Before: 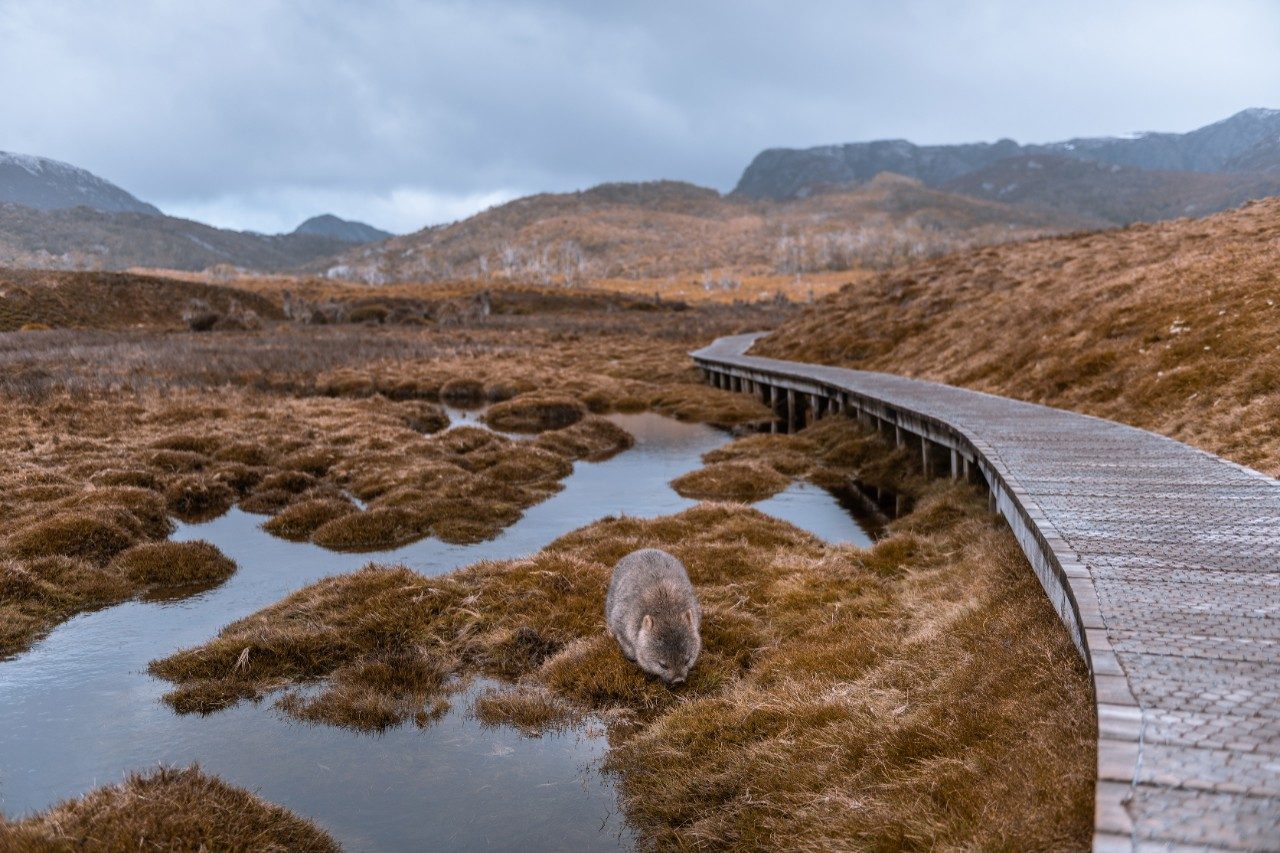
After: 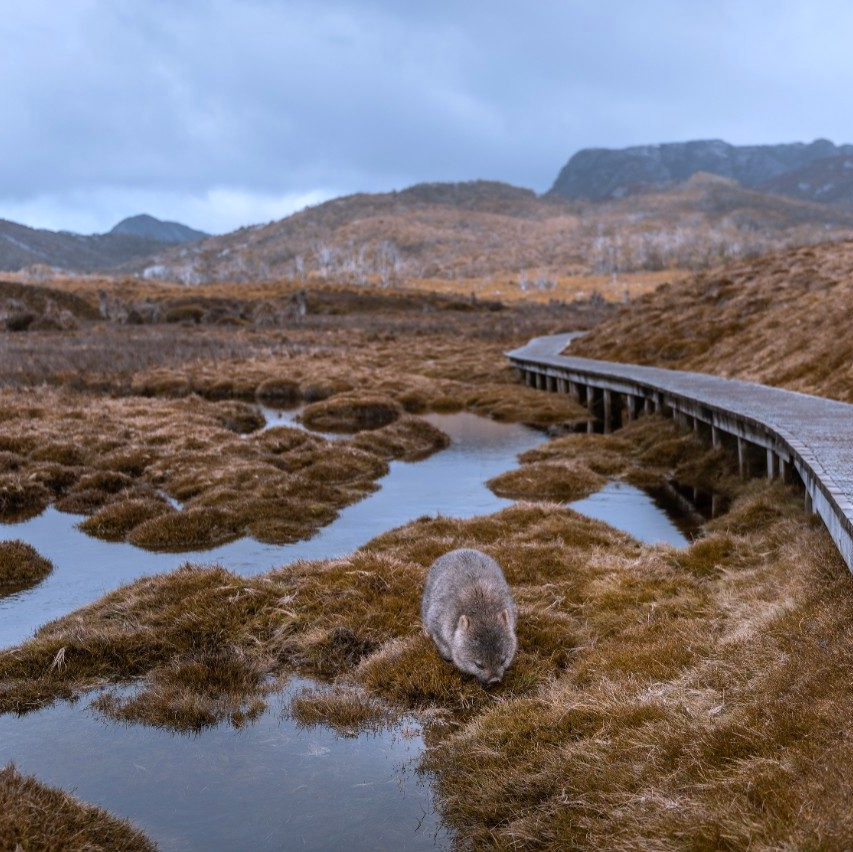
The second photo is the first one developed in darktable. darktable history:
white balance: red 0.954, blue 1.079
crop and rotate: left 14.385%, right 18.948%
